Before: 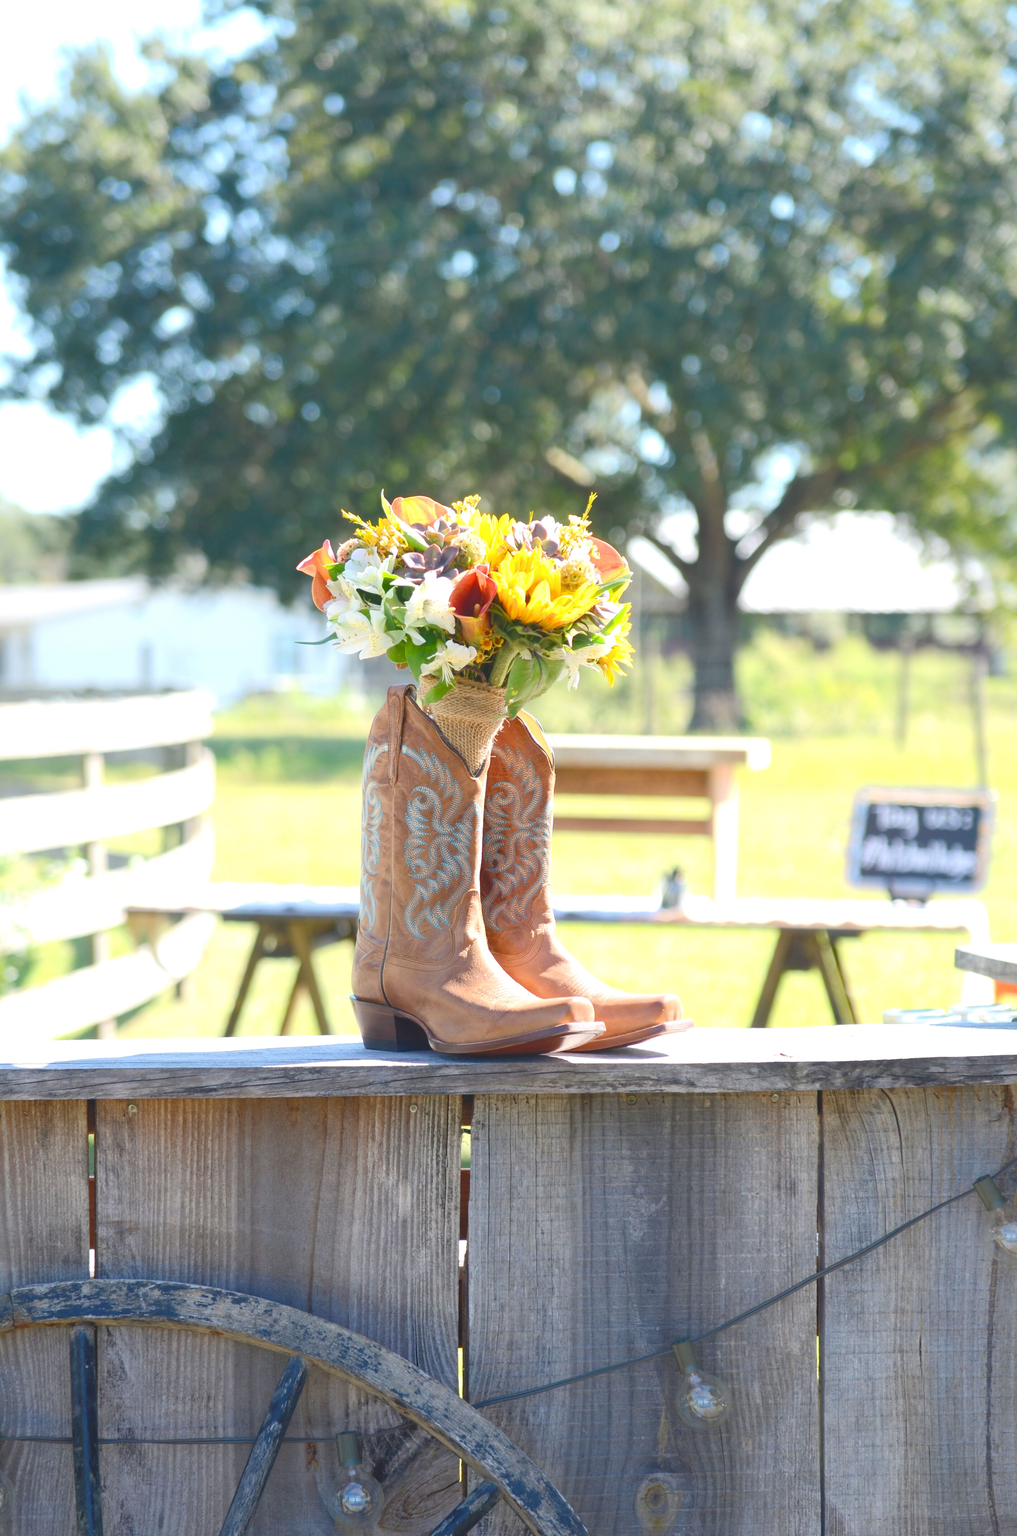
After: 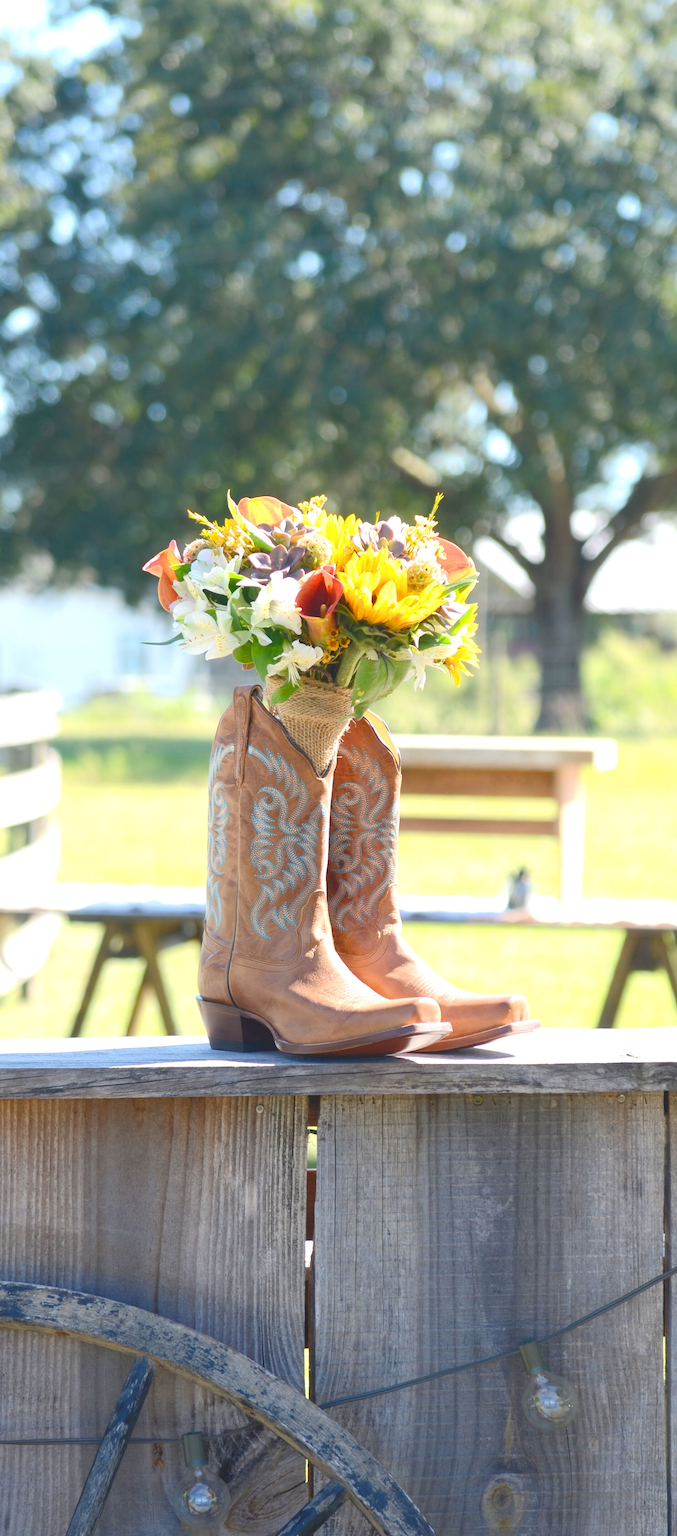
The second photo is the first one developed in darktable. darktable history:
crop and rotate: left 15.177%, right 18.216%
